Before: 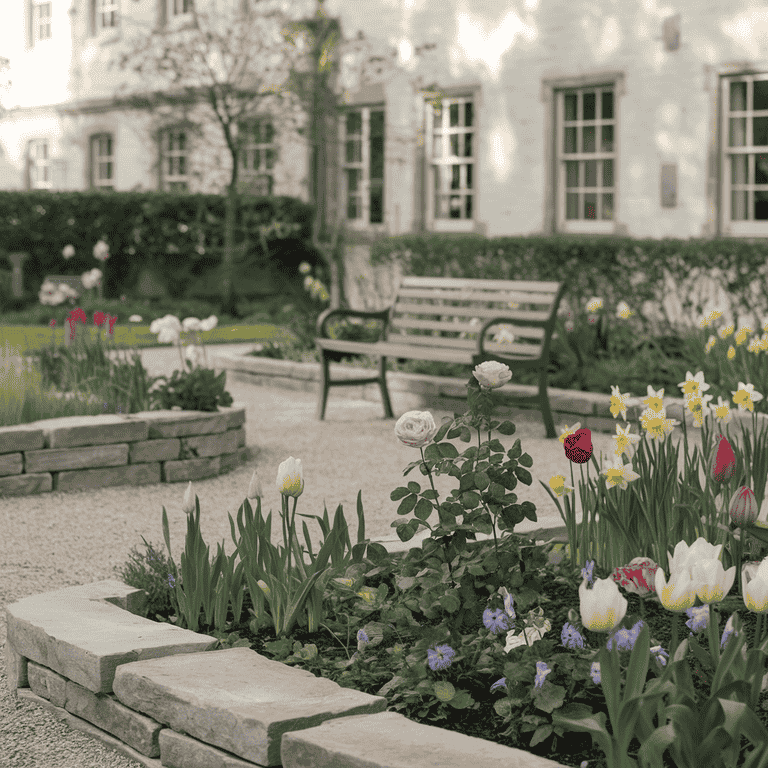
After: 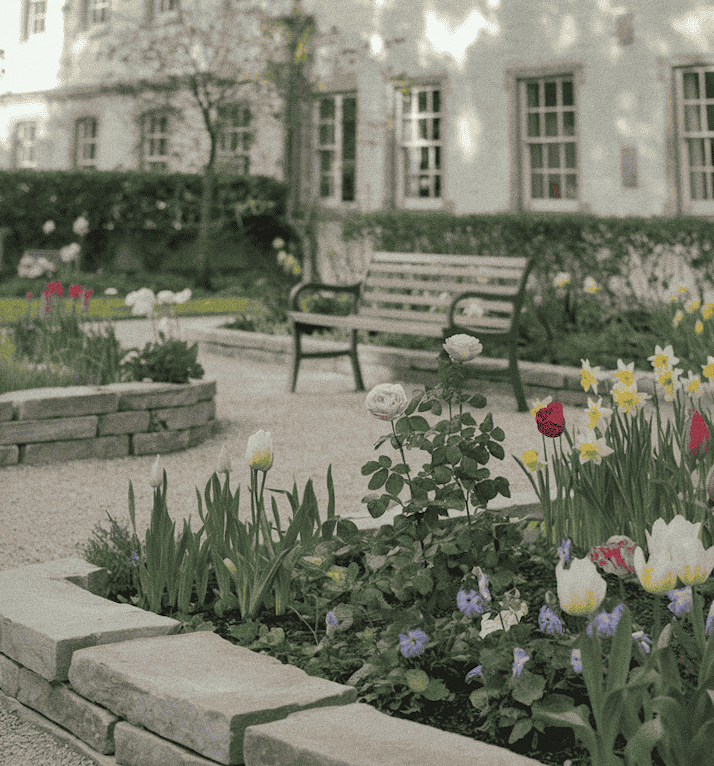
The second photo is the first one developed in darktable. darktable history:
grain: strength 26%
white balance: red 0.978, blue 0.999
shadows and highlights: shadows 40, highlights -60
rotate and perspective: rotation 0.215°, lens shift (vertical) -0.139, crop left 0.069, crop right 0.939, crop top 0.002, crop bottom 0.996
